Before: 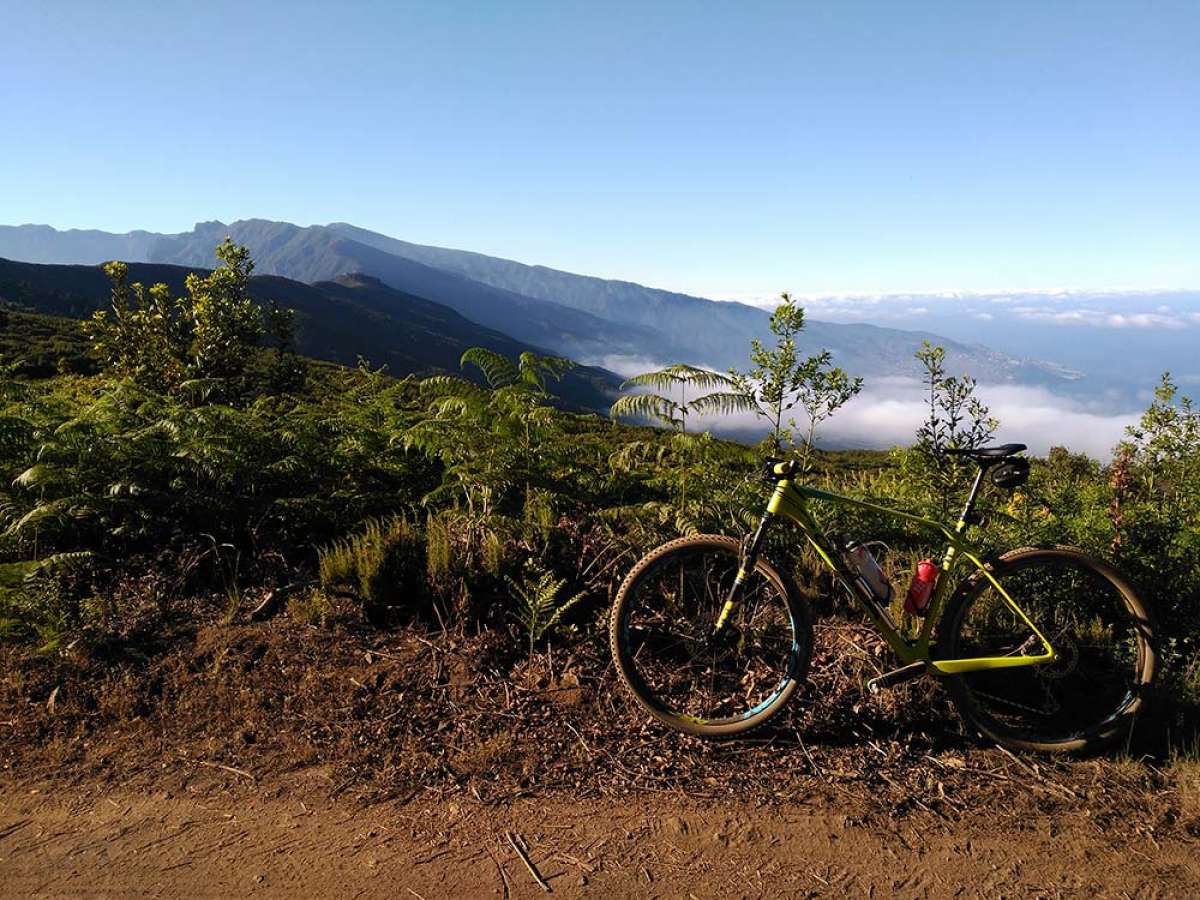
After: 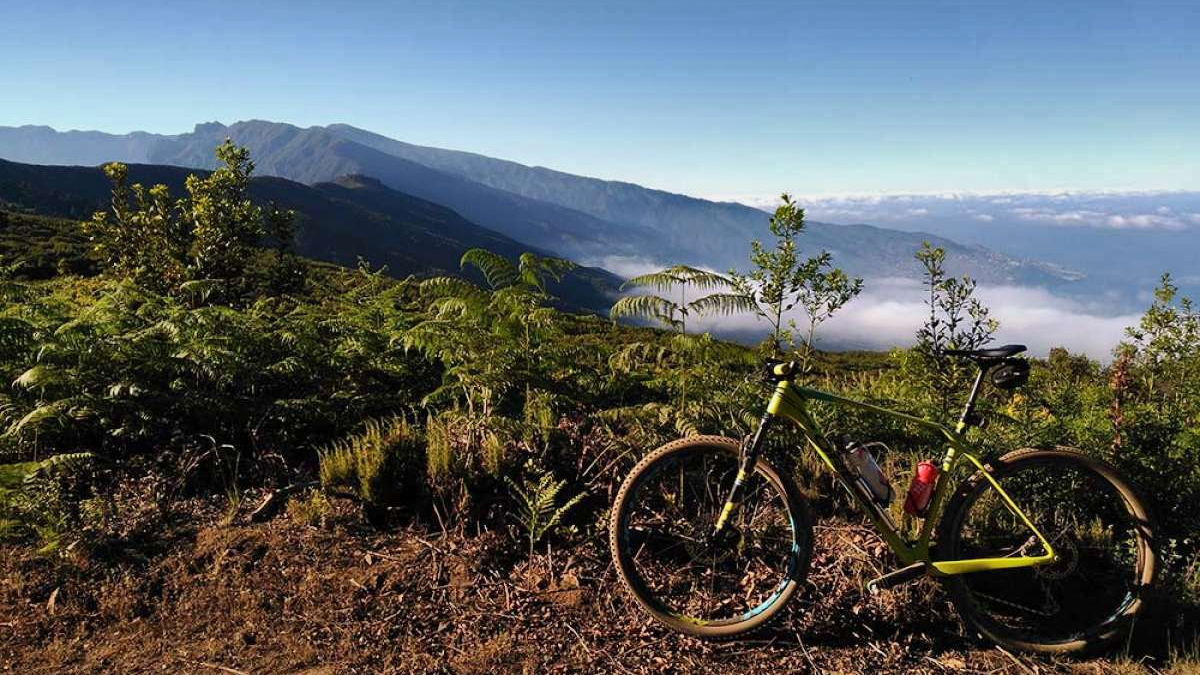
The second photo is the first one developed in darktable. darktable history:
crop: top 11.038%, bottom 13.962%
shadows and highlights: white point adjustment -3.64, highlights -63.34, highlights color adjustment 42%, soften with gaussian
tone equalizer: on, module defaults
